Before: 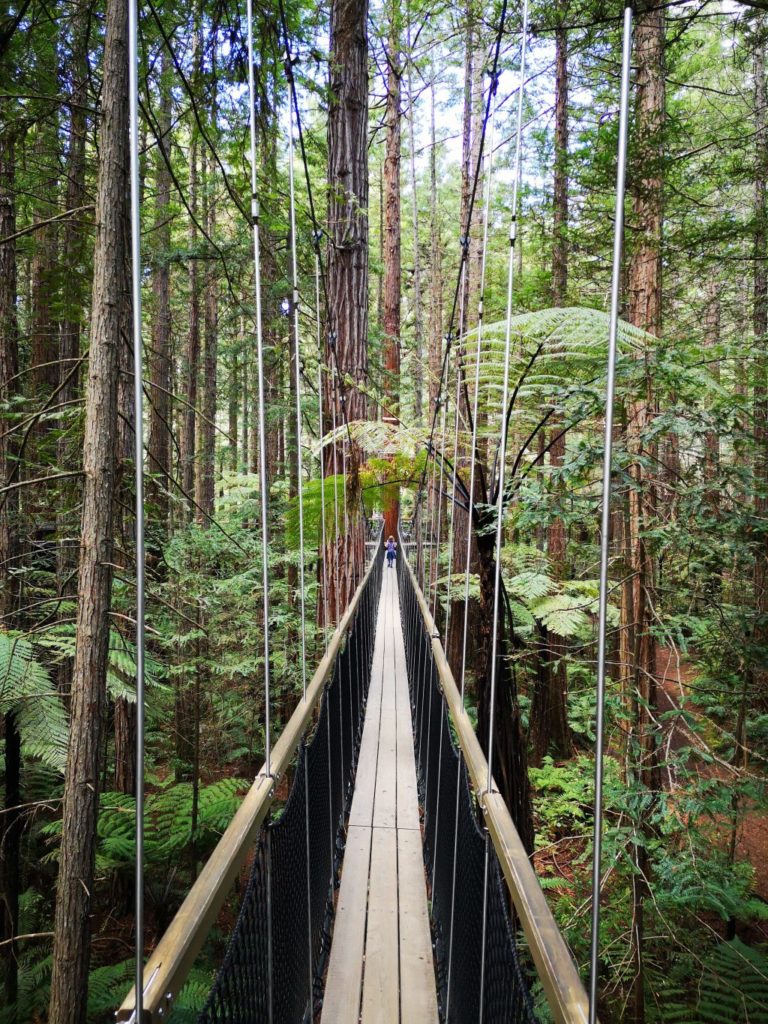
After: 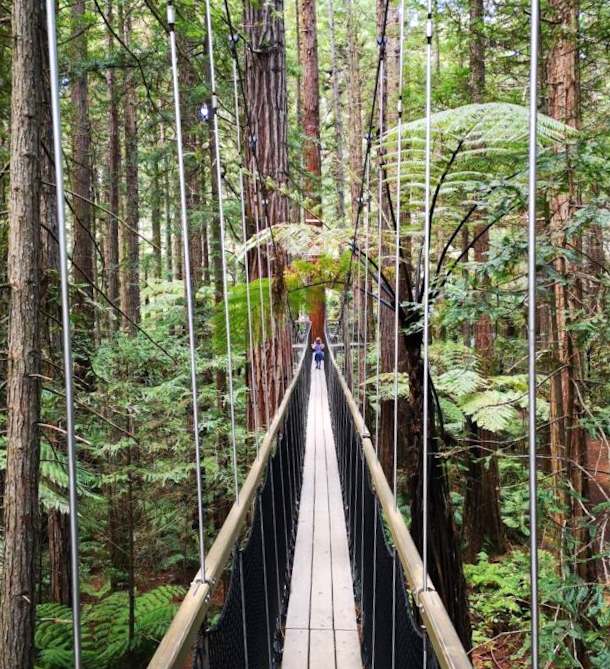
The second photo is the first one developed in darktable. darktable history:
crop: left 9.712%, top 16.928%, right 10.845%, bottom 12.332%
exposure: exposure 0.15 EV, compensate highlight preservation false
white balance: red 1.009, blue 1.027
rotate and perspective: rotation -2°, crop left 0.022, crop right 0.978, crop top 0.049, crop bottom 0.951
